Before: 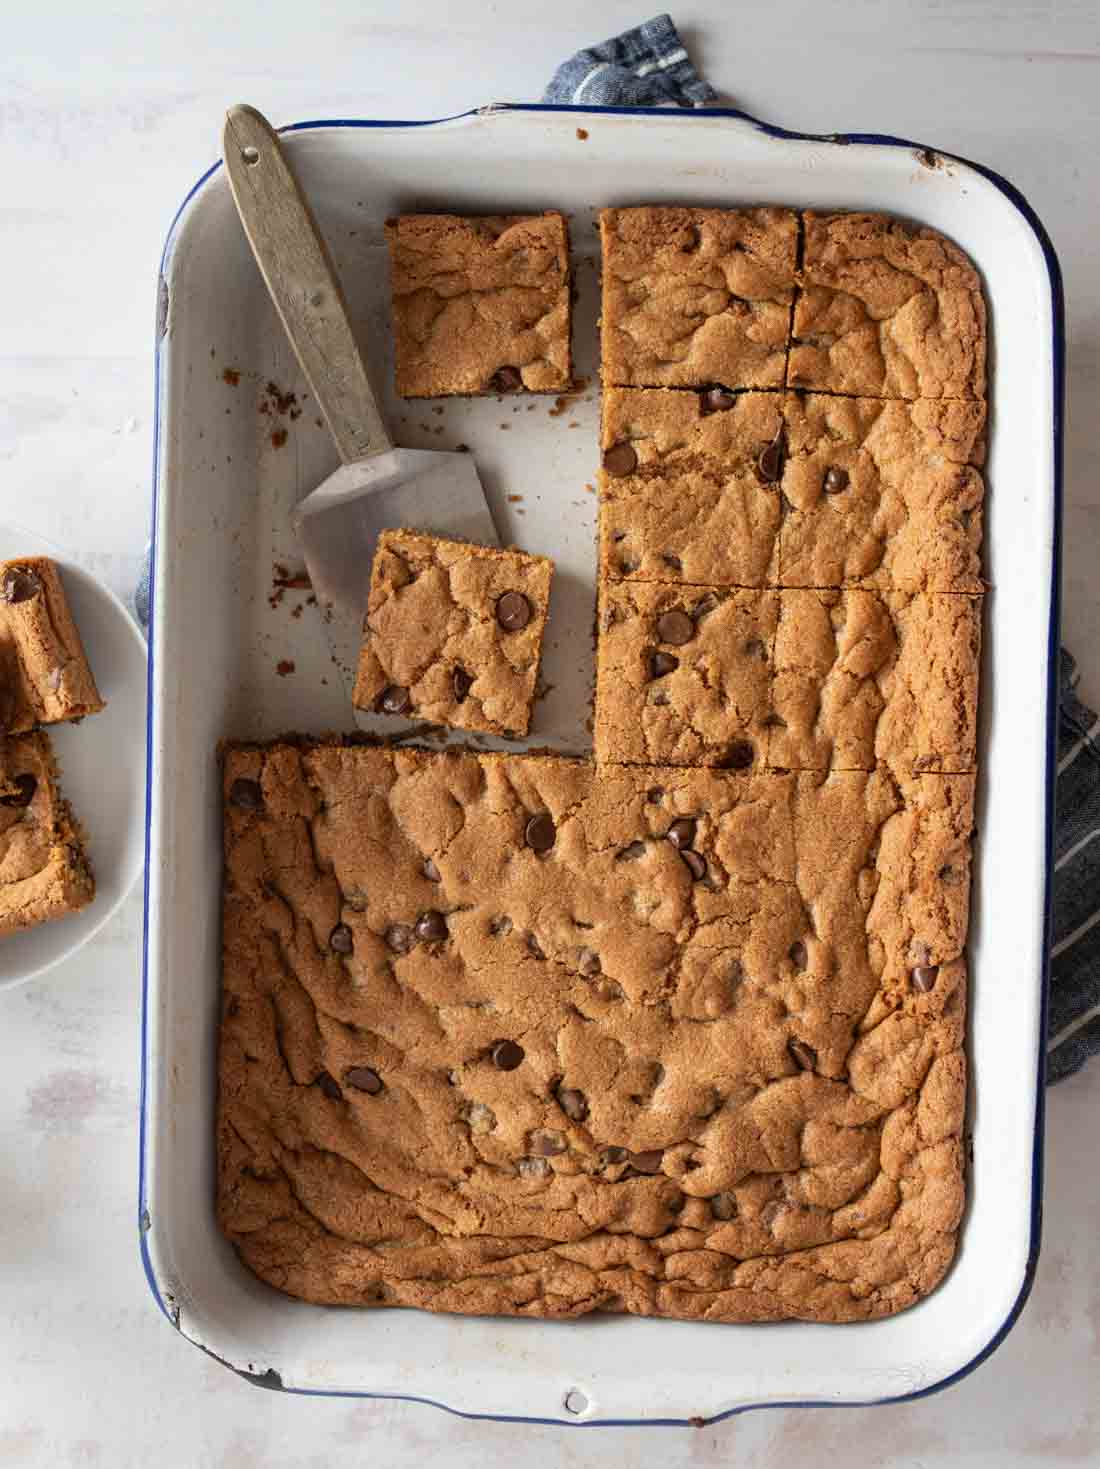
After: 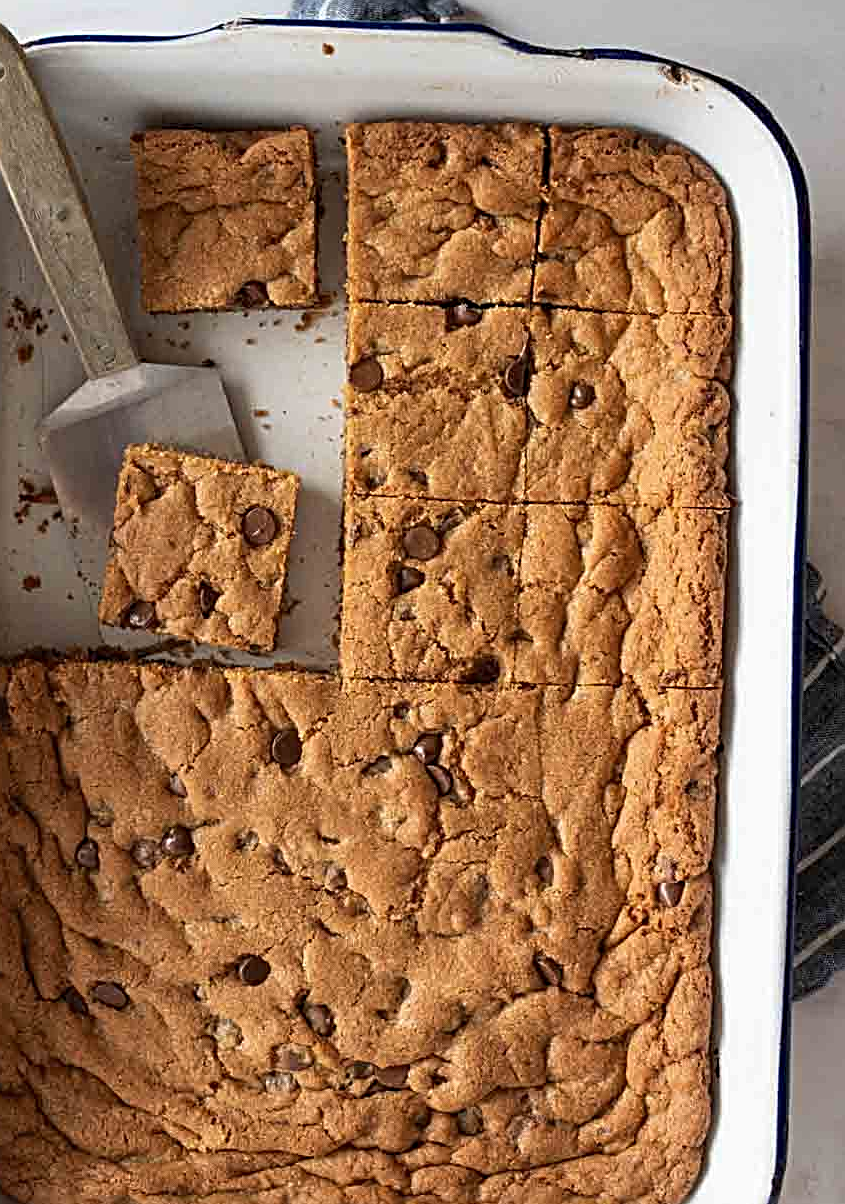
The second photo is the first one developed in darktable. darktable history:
sharpen: radius 3.025, amount 0.757
crop: left 23.095%, top 5.827%, bottom 11.854%
